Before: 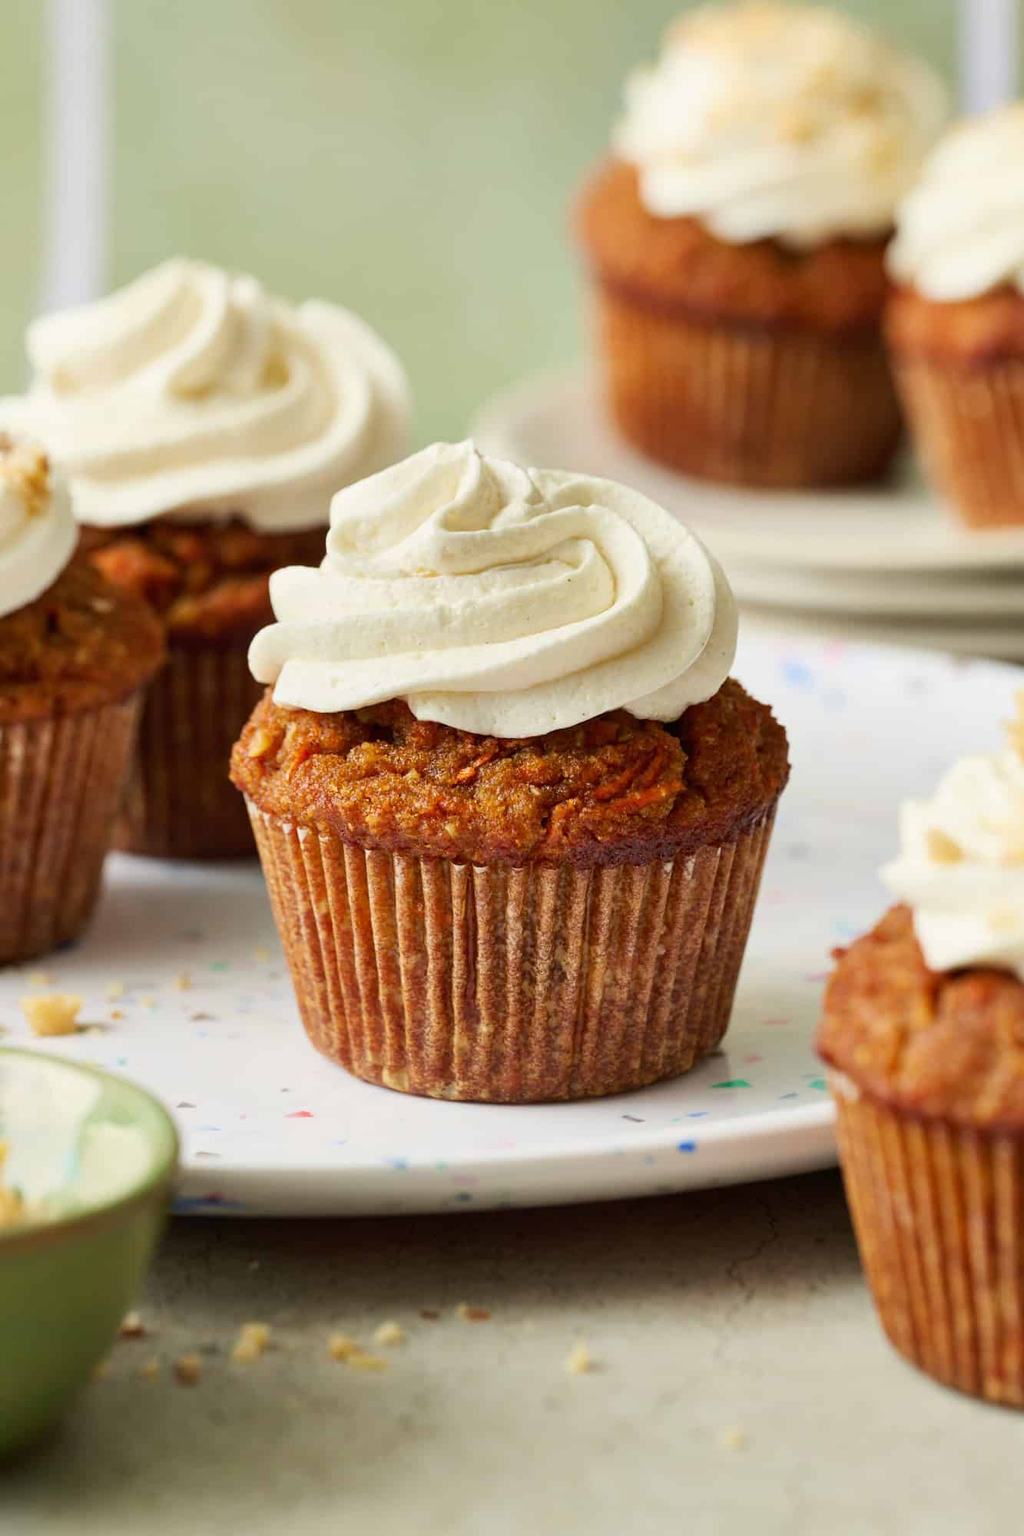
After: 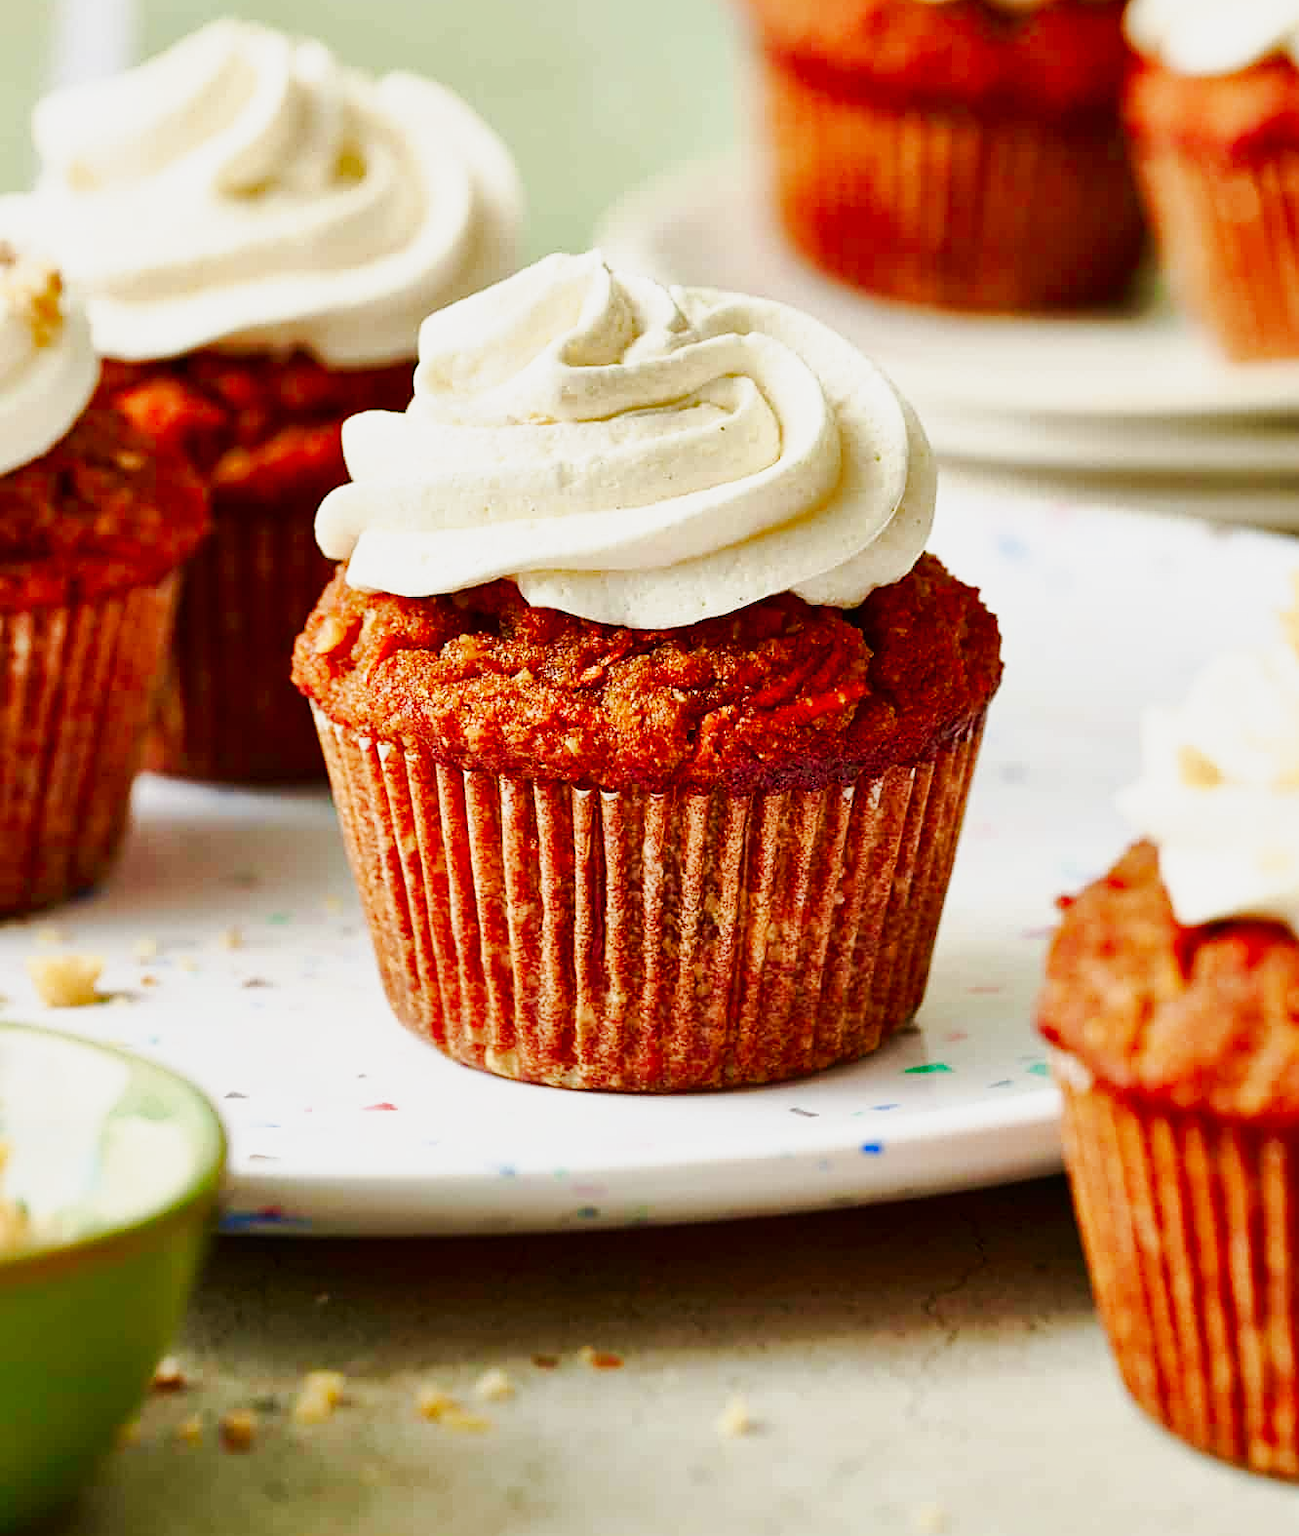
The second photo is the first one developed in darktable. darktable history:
tone curve: curves: ch0 [(0, 0) (0.003, 0.003) (0.011, 0.009) (0.025, 0.022) (0.044, 0.037) (0.069, 0.051) (0.1, 0.079) (0.136, 0.114) (0.177, 0.152) (0.224, 0.212) (0.277, 0.281) (0.335, 0.358) (0.399, 0.459) (0.468, 0.573) (0.543, 0.684) (0.623, 0.779) (0.709, 0.866) (0.801, 0.949) (0.898, 0.98) (1, 1)], preserve colors none
shadows and highlights: on, module defaults
exposure: black level correction -0.005, exposure 0.628 EV, compensate highlight preservation false
crop and rotate: top 15.801%, bottom 5.445%
contrast brightness saturation: brightness -0.202, saturation 0.084
filmic rgb: black relative exposure -7.65 EV, white relative exposure 4.56 EV, hardness 3.61
color balance rgb: perceptual saturation grading › global saturation 25.415%, perceptual saturation grading › highlights -50.42%, perceptual saturation grading › shadows 30.868%, global vibrance 9.852%
sharpen: on, module defaults
